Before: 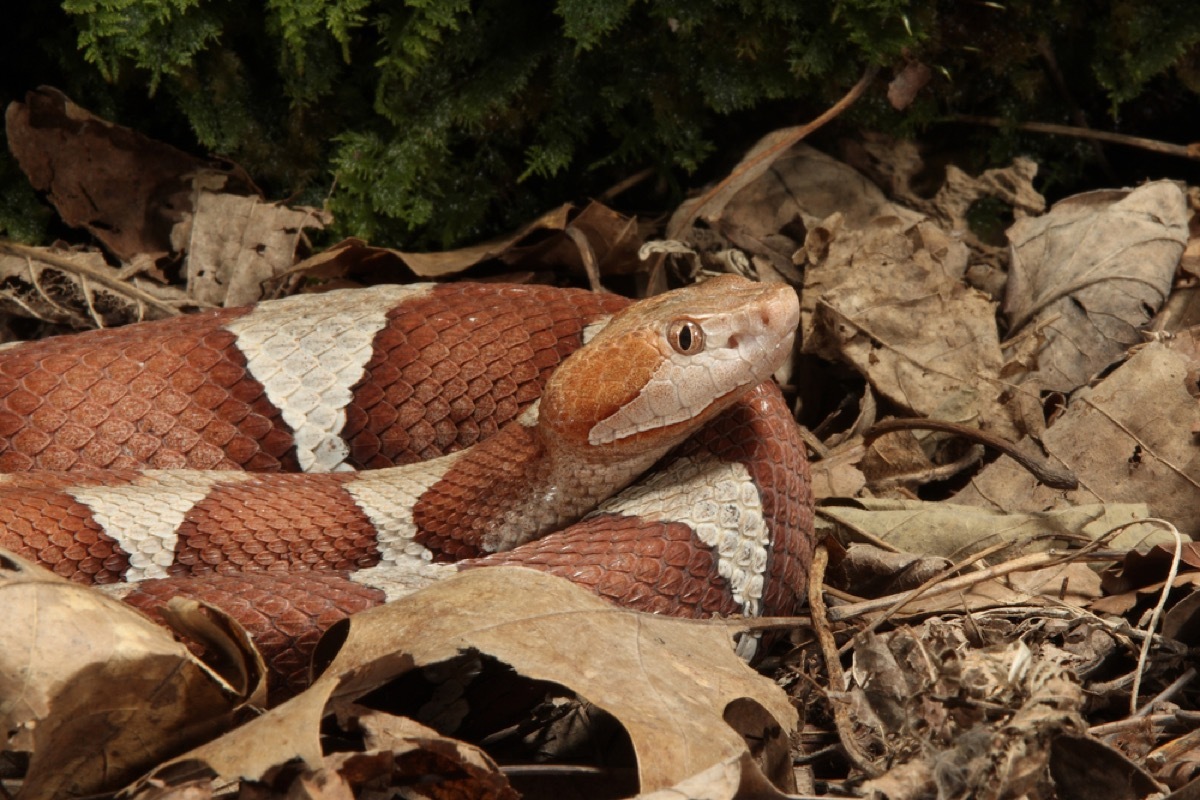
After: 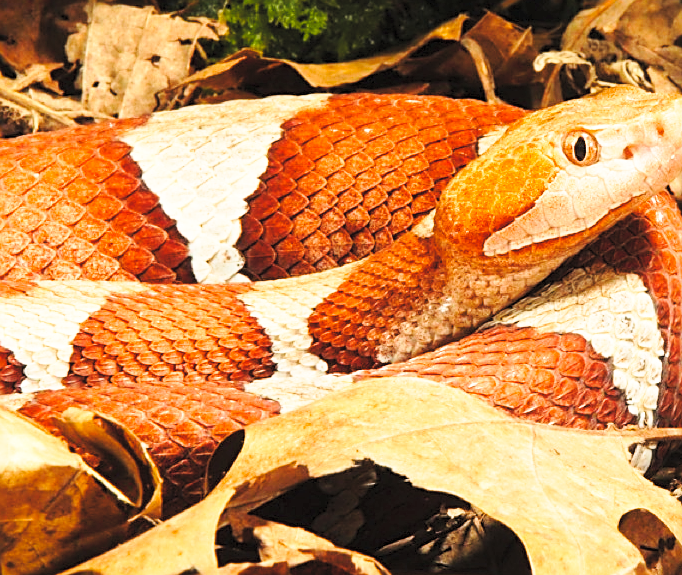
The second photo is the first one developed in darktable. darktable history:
crop: left 8.759%, top 23.658%, right 34.398%, bottom 4.396%
color balance rgb: power › chroma 0.245%, power › hue 62.59°, perceptual saturation grading › global saturation 20%, perceptual saturation grading › highlights -24.753%, perceptual saturation grading › shadows 24.162%, global vibrance 20%
contrast brightness saturation: contrast 0.104, brightness 0.301, saturation 0.147
base curve: curves: ch0 [(0, 0) (0.026, 0.03) (0.109, 0.232) (0.351, 0.748) (0.669, 0.968) (1, 1)], preserve colors none
sharpen: on, module defaults
